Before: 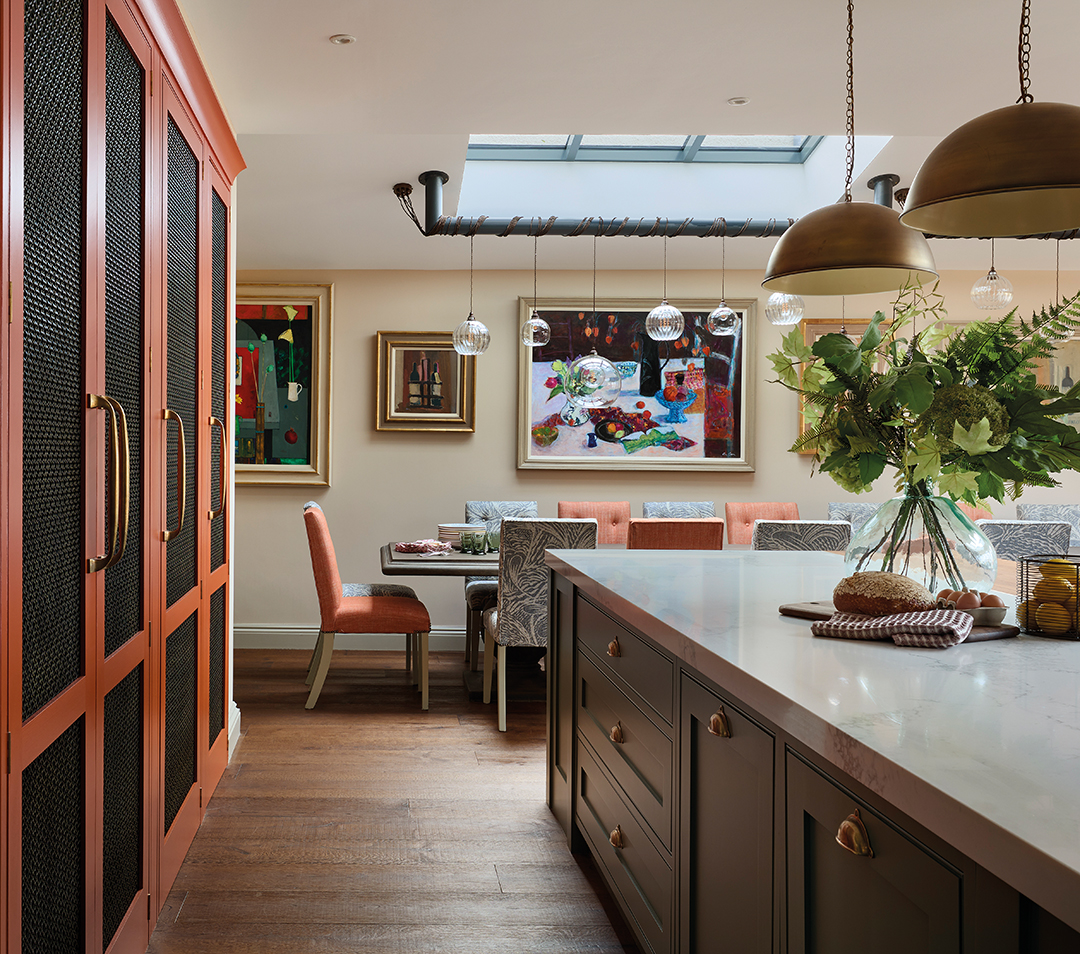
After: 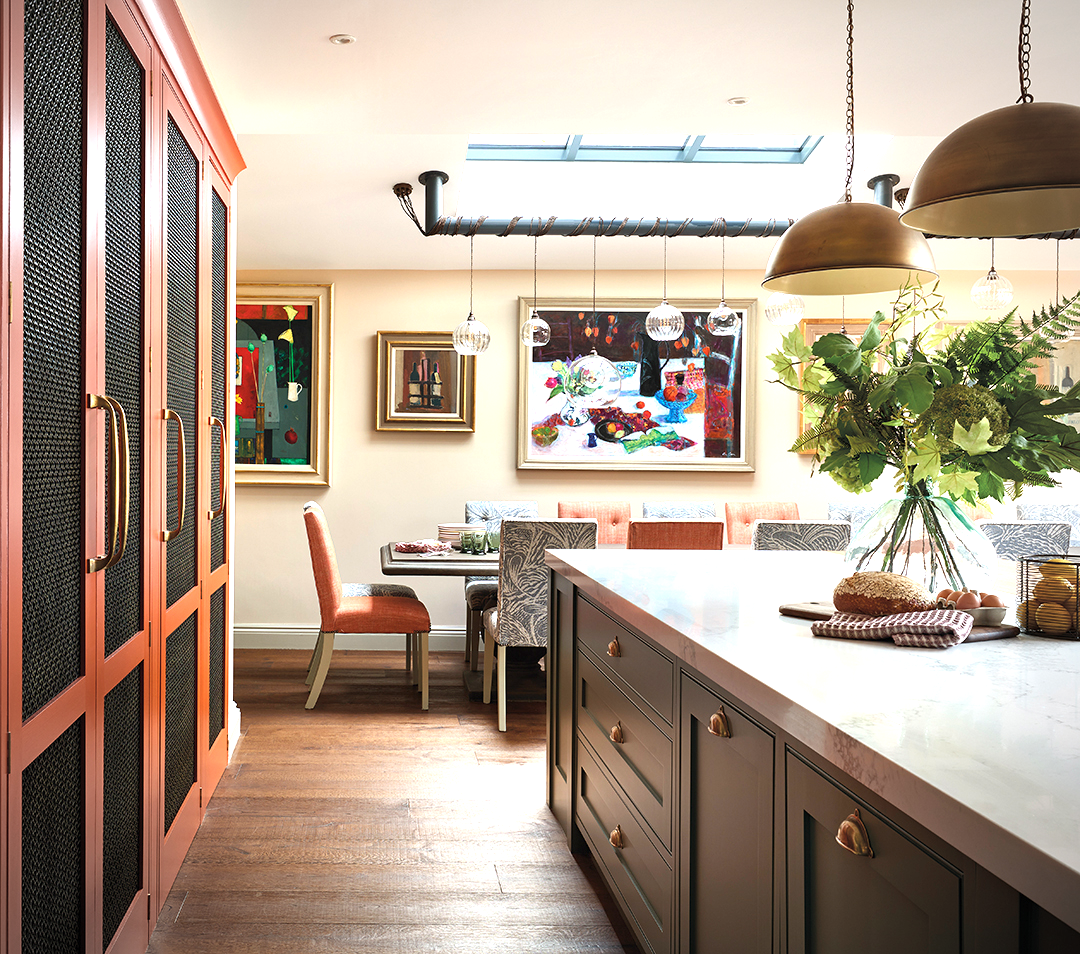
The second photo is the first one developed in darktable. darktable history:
vignetting: fall-off radius 61.05%, unbound false
exposure: exposure 1.201 EV, compensate highlight preservation false
tone equalizer: on, module defaults
